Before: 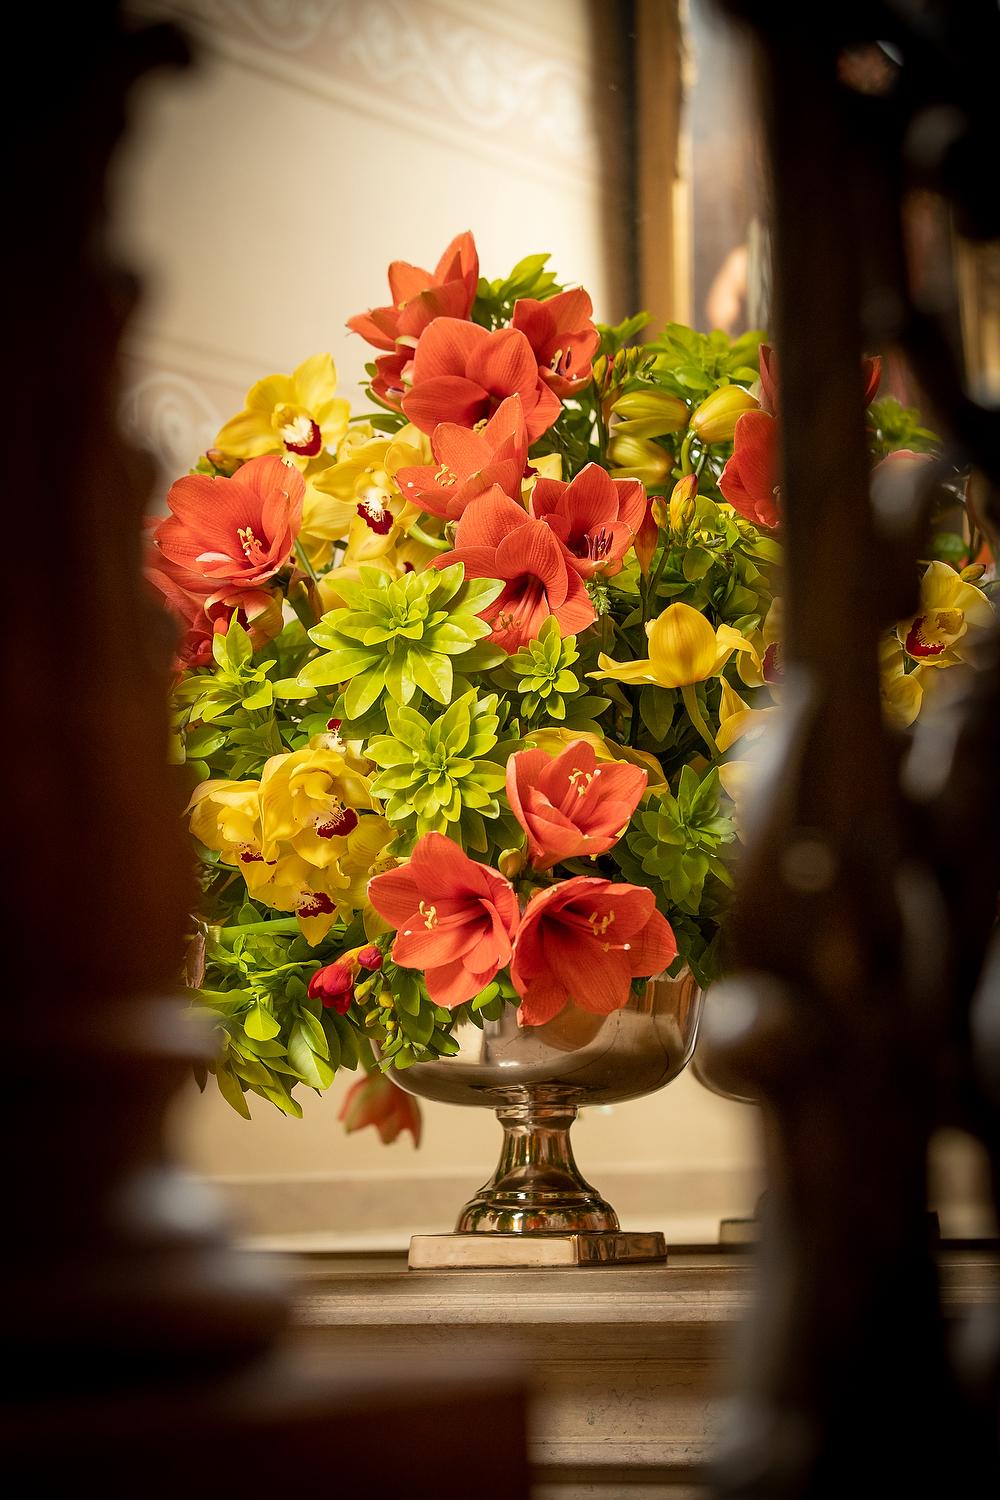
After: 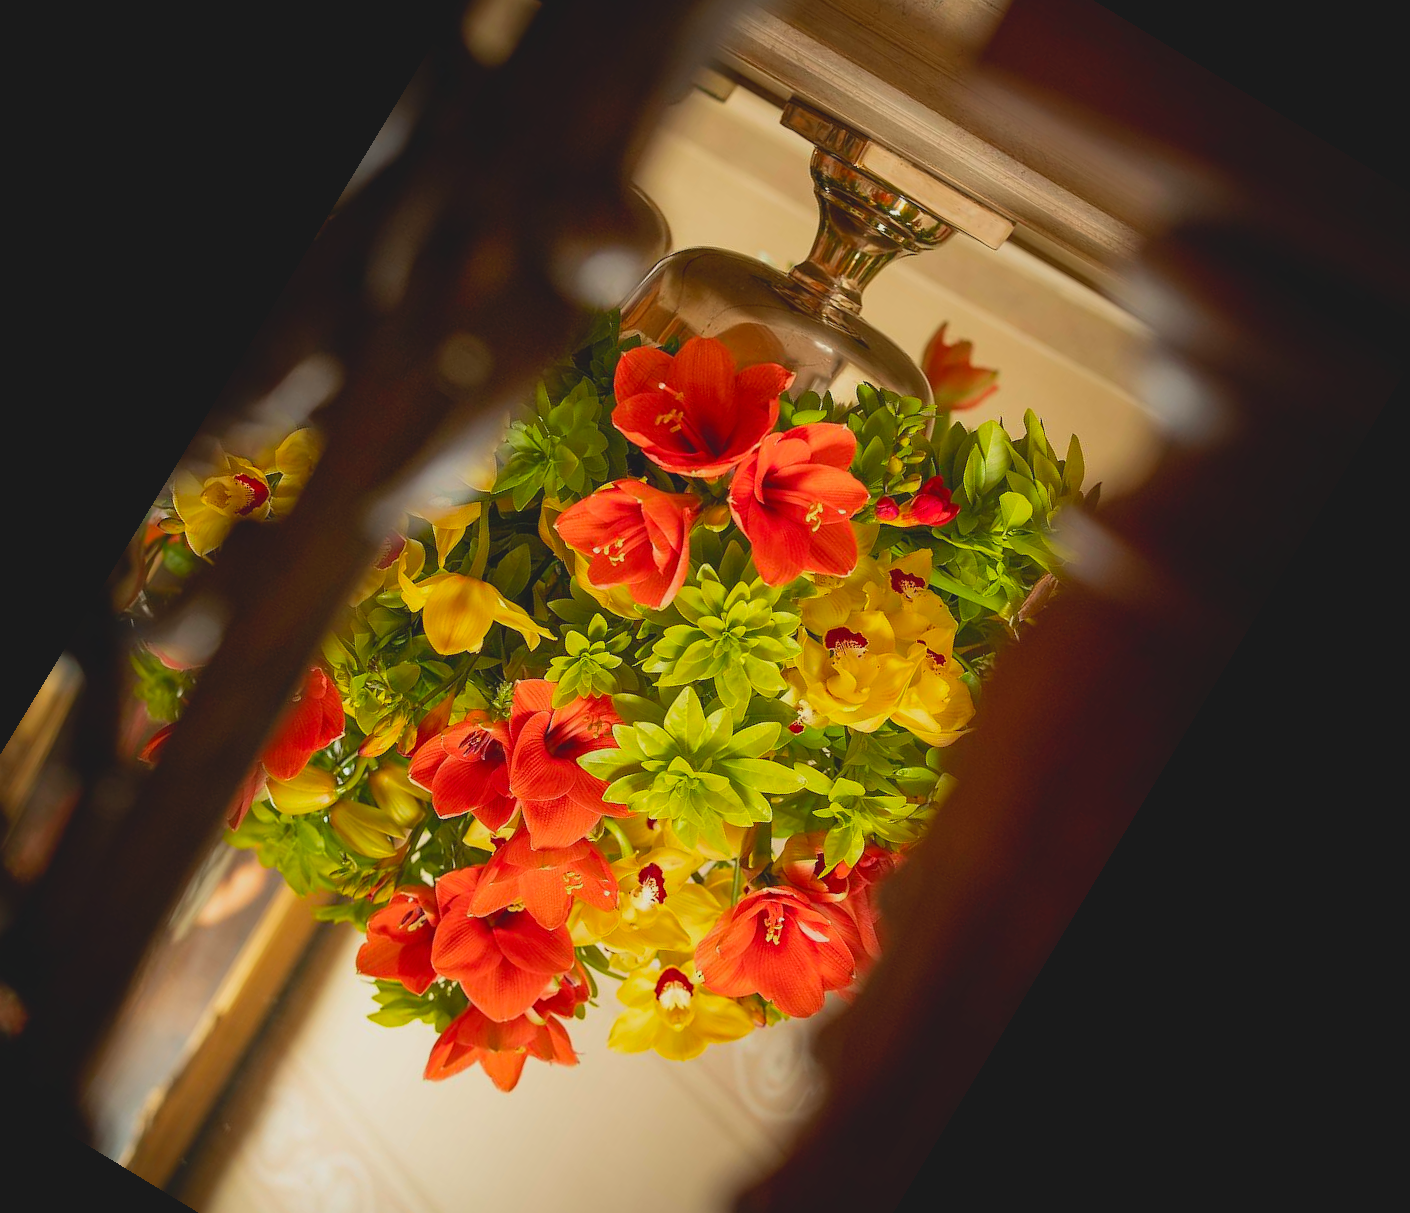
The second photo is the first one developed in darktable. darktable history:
contrast brightness saturation: contrast -0.19, saturation 0.19
crop and rotate: angle 148.68°, left 9.111%, top 15.603%, right 4.588%, bottom 17.041%
